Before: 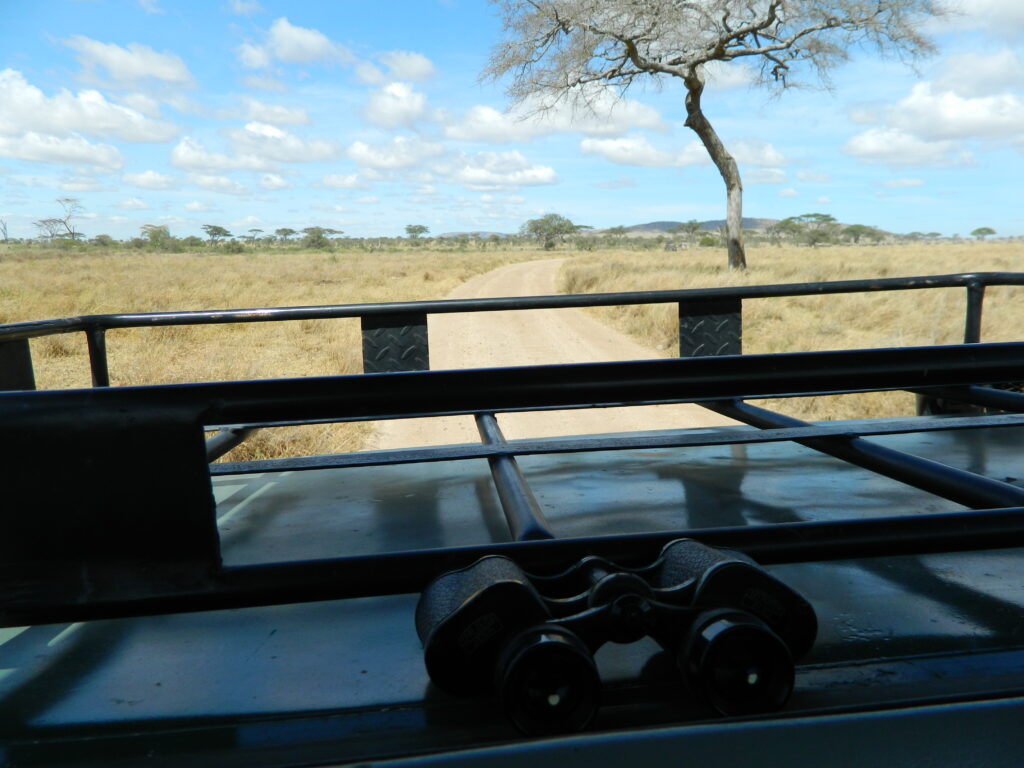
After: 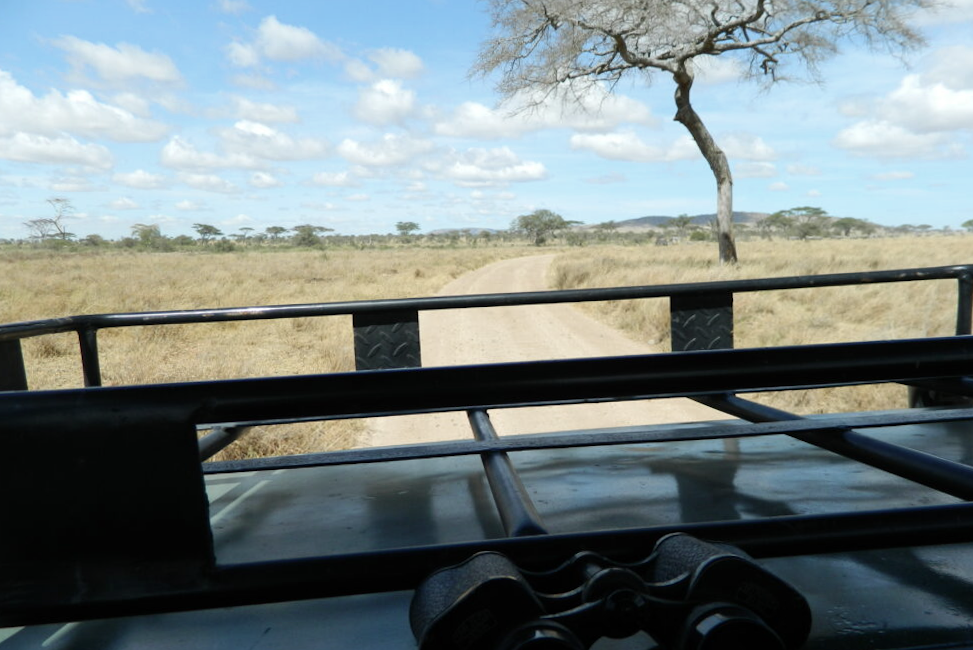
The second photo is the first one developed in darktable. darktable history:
crop and rotate: angle 0.524°, left 0.204%, right 3.621%, bottom 14.257%
contrast brightness saturation: contrast 0.059, brightness -0.014, saturation -0.225
